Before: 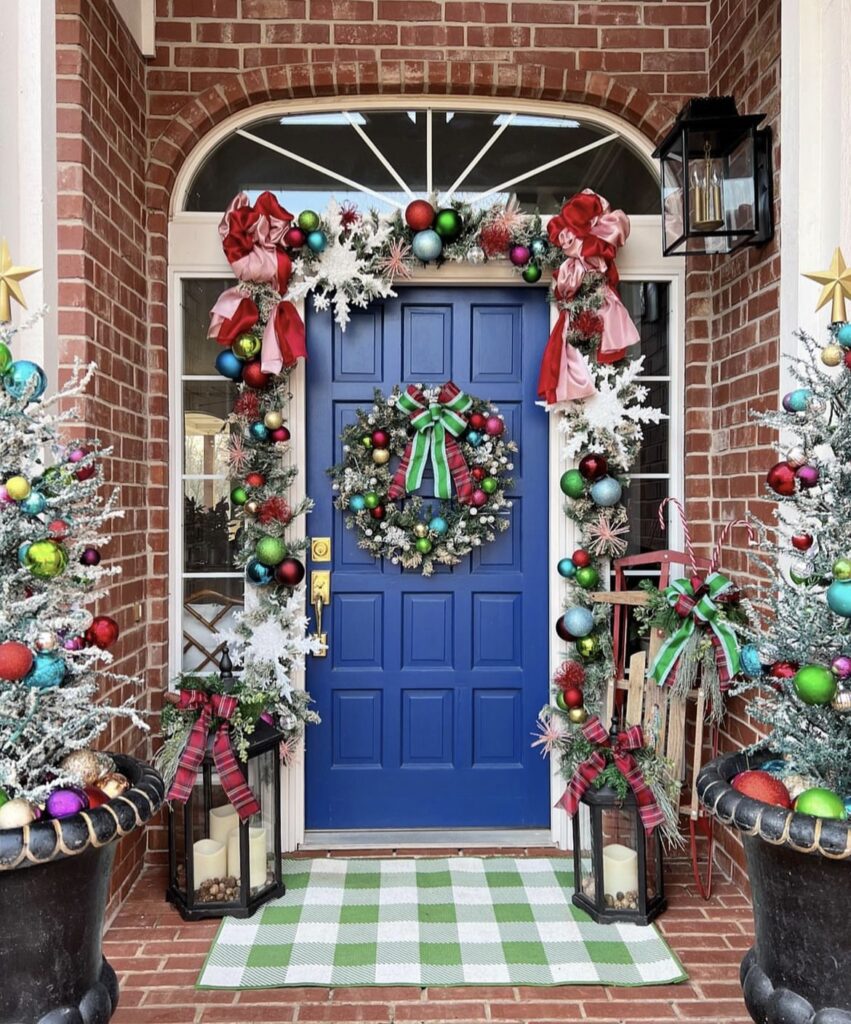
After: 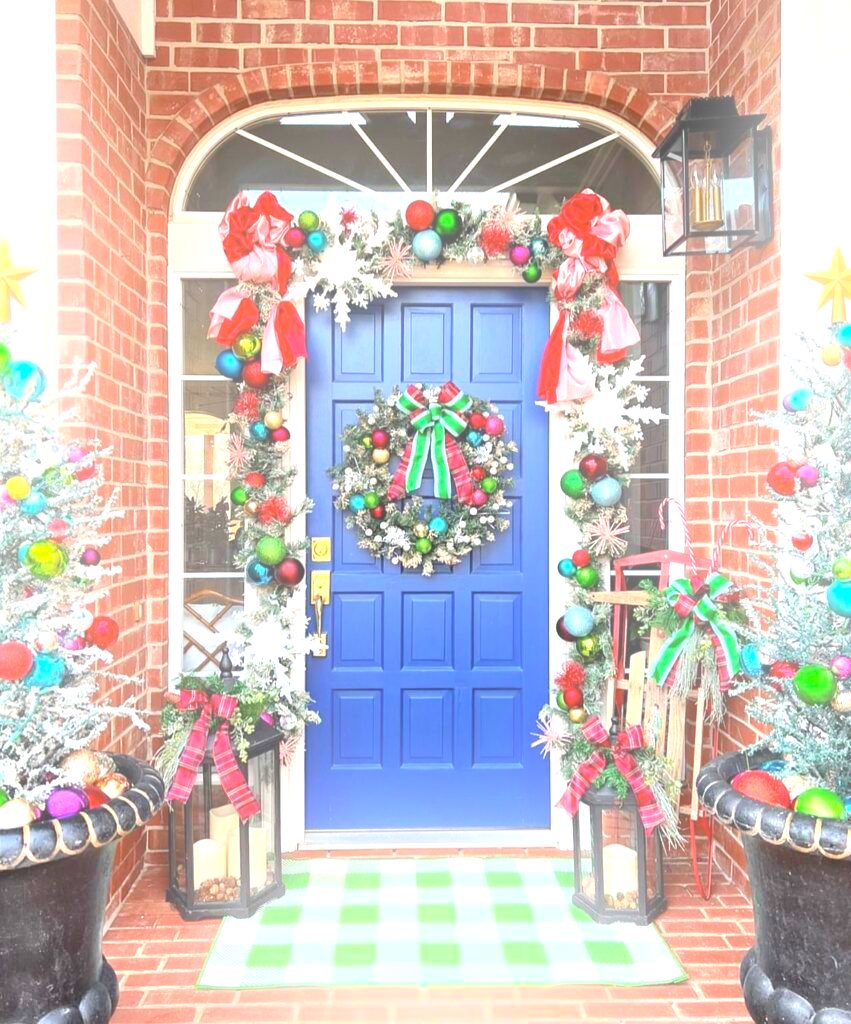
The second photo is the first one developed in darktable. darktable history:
bloom: on, module defaults
exposure: exposure 1.15 EV, compensate highlight preservation false
